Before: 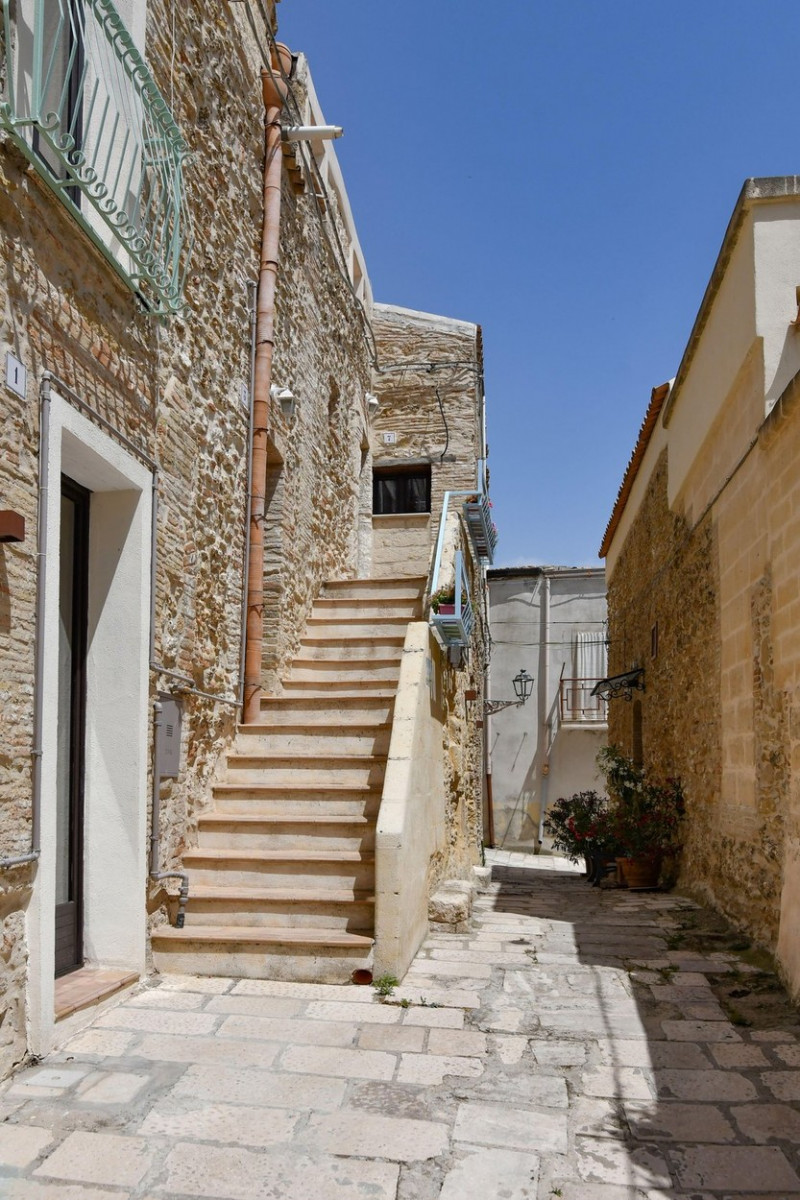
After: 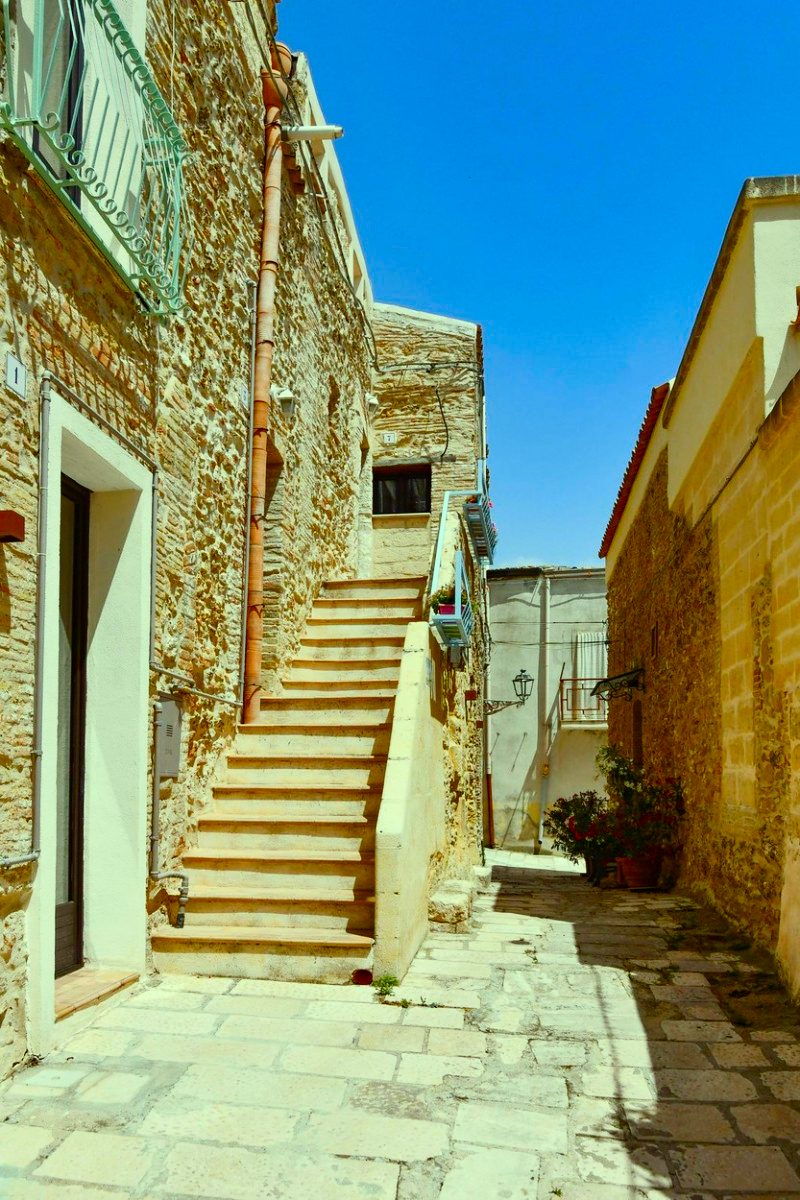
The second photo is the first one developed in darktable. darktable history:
color correction: highlights a* -10.82, highlights b* 9.84, saturation 1.72
contrast brightness saturation: contrast 0.236, brightness 0.091
color balance rgb: shadows lift › chroma 3.848%, shadows lift › hue 88.98°, perceptual saturation grading › global saturation 20%, perceptual saturation grading › highlights -49.298%, perceptual saturation grading › shadows 25.958%, global vibrance 5.981%
